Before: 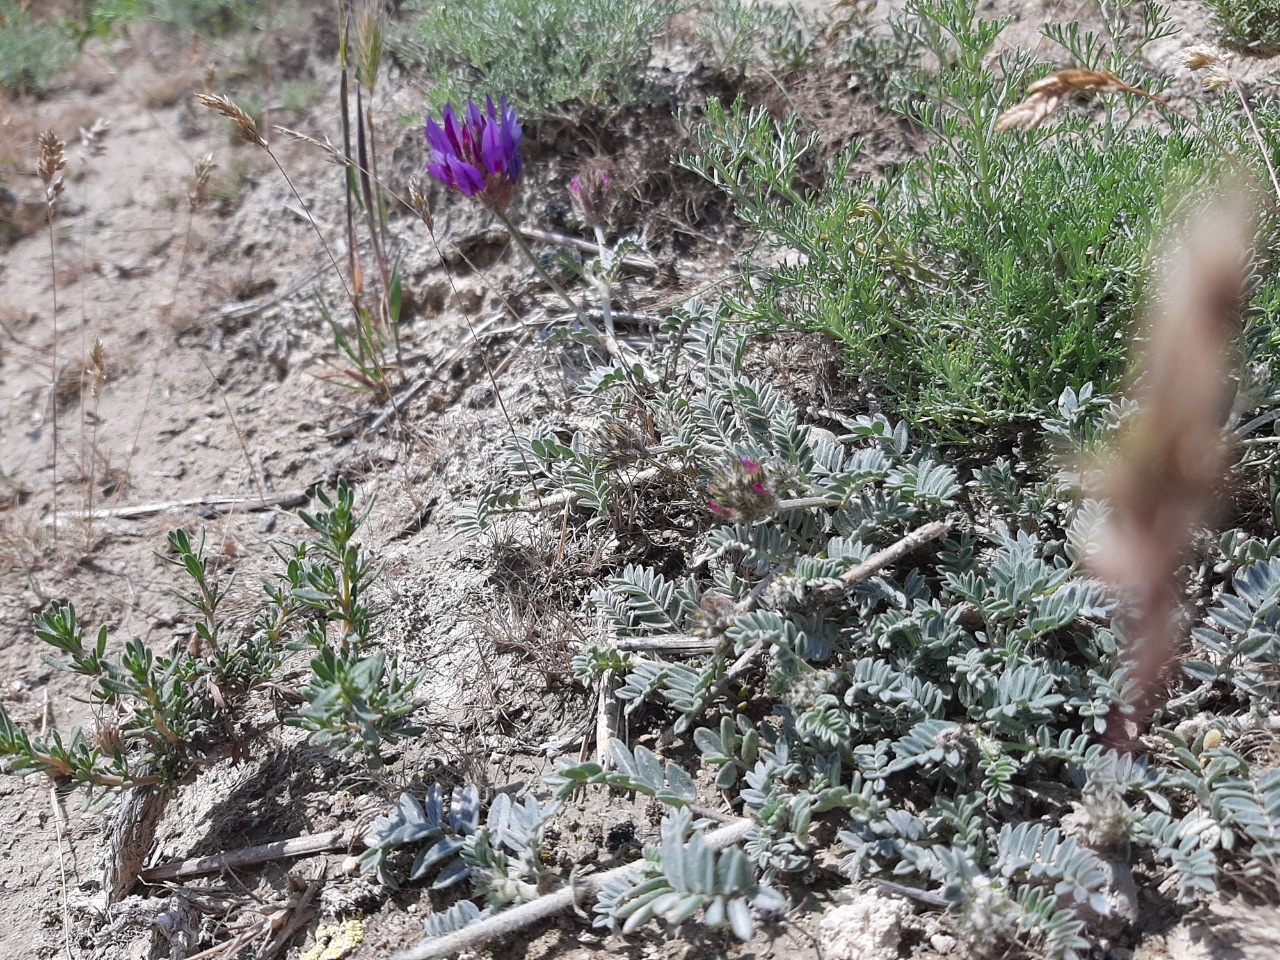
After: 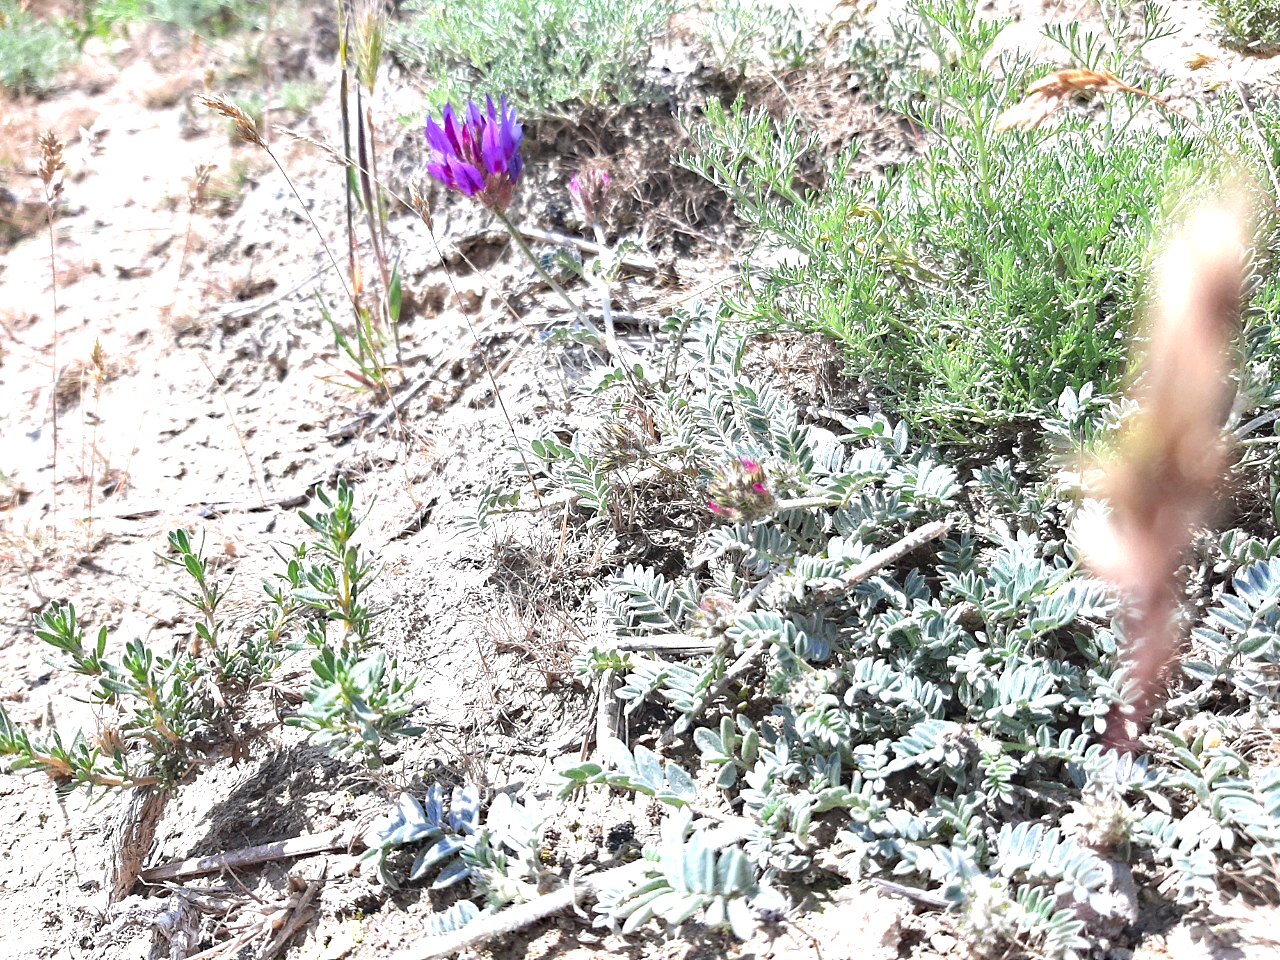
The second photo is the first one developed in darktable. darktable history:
exposure: black level correction 0, exposure 1.45 EV, compensate exposure bias true, compensate highlight preservation false
tone equalizer: on, module defaults
haze removal: compatibility mode true, adaptive false
